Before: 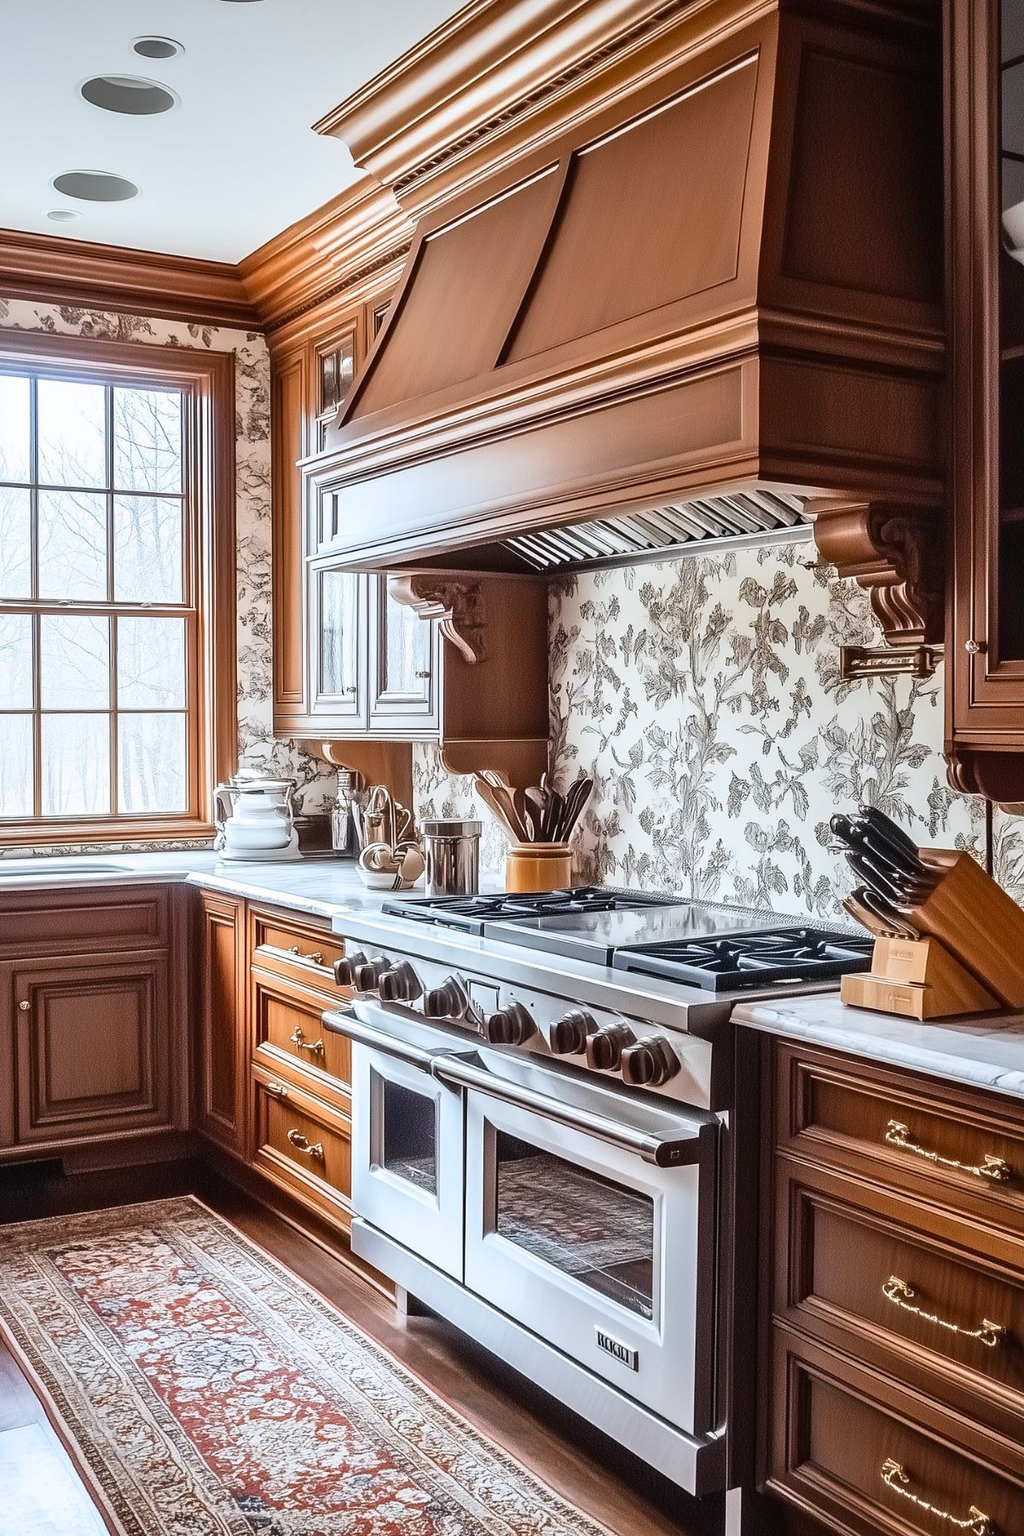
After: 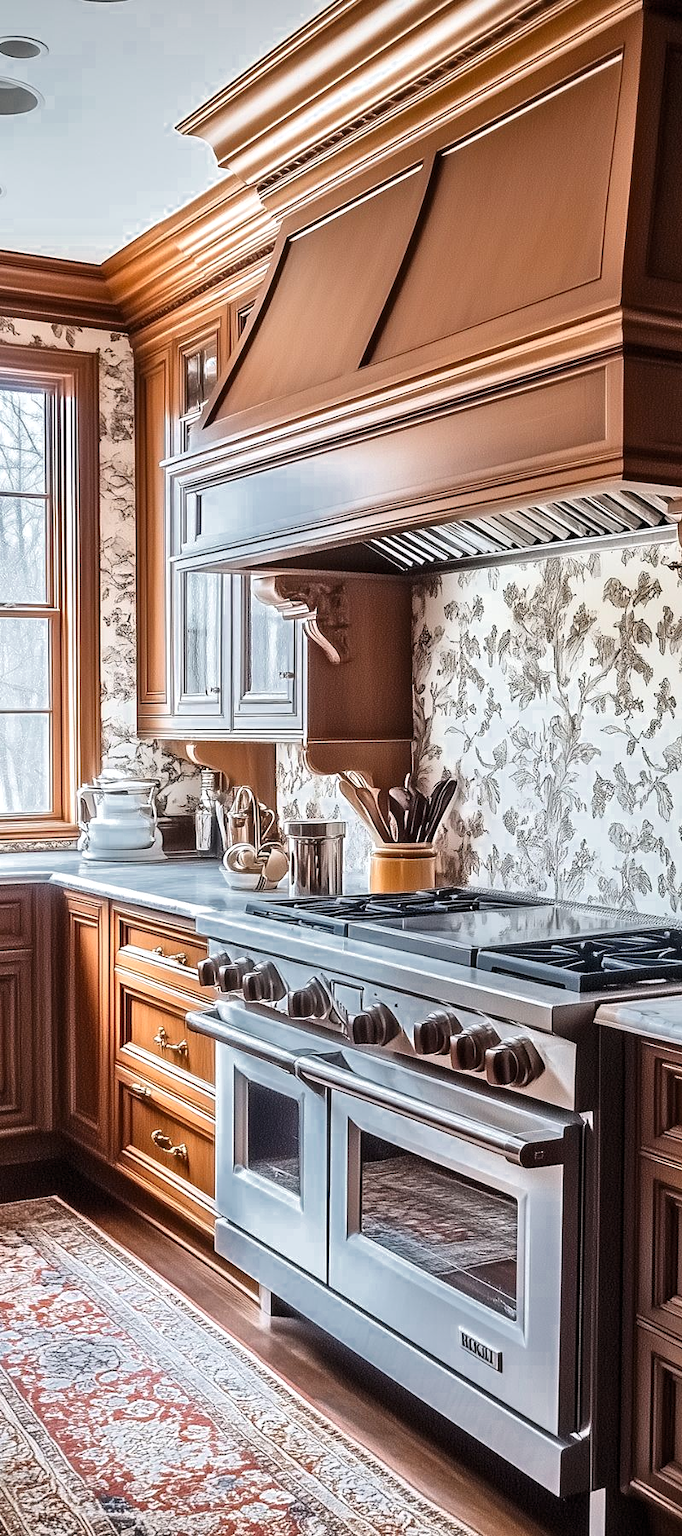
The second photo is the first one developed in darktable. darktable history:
levels: levels [0.026, 0.507, 0.987]
exposure: exposure 0.203 EV, compensate highlight preservation false
crop and rotate: left 13.405%, right 19.91%
color zones: curves: ch0 [(0, 0.497) (0.143, 0.5) (0.286, 0.5) (0.429, 0.483) (0.571, 0.116) (0.714, -0.006) (0.857, 0.28) (1, 0.497)]
